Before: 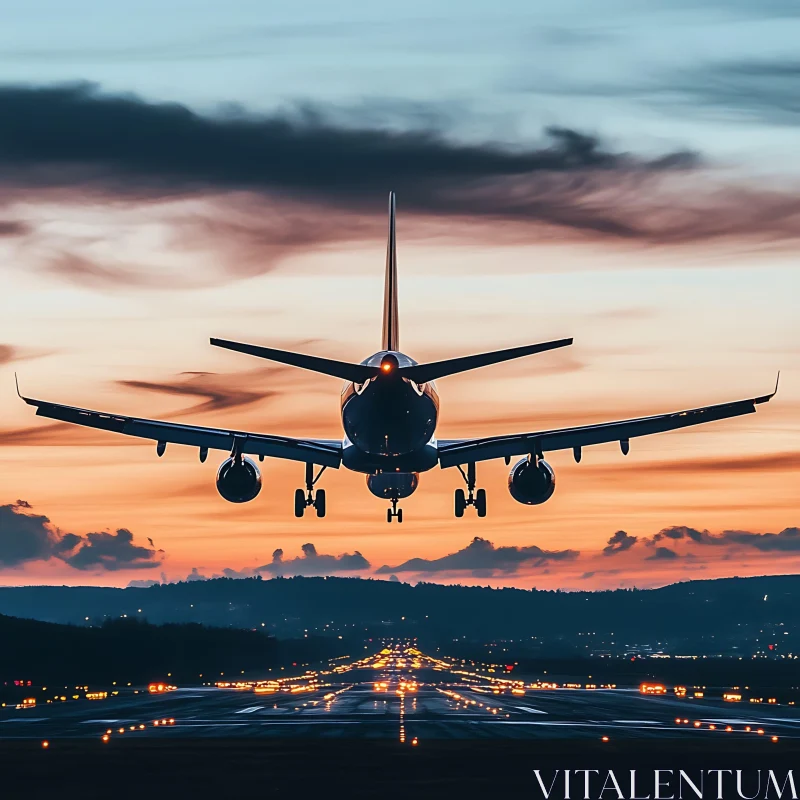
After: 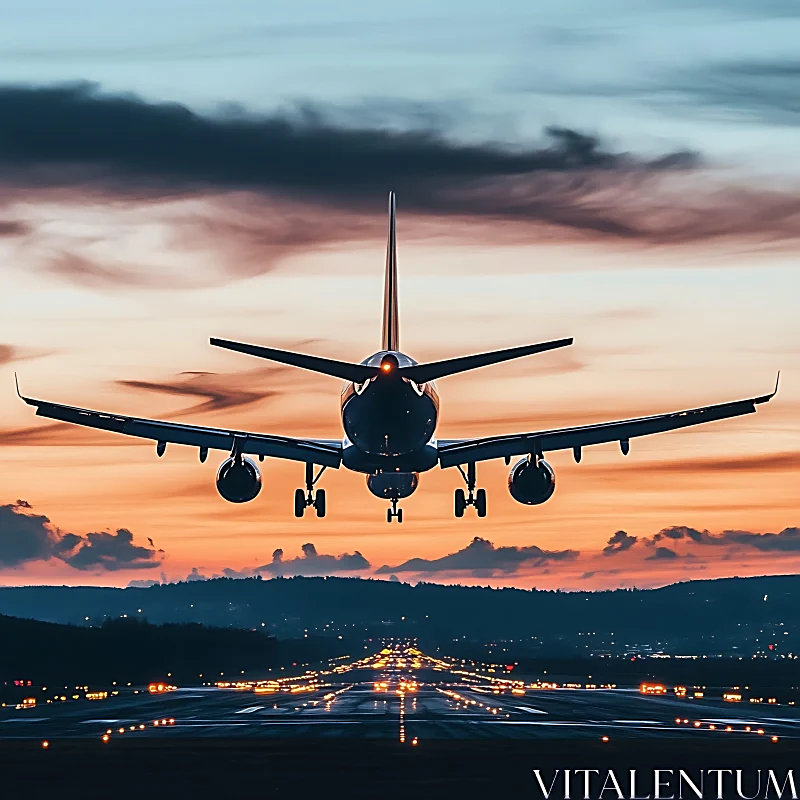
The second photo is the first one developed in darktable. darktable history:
sharpen: on, module defaults
levels: gray 59.34%
